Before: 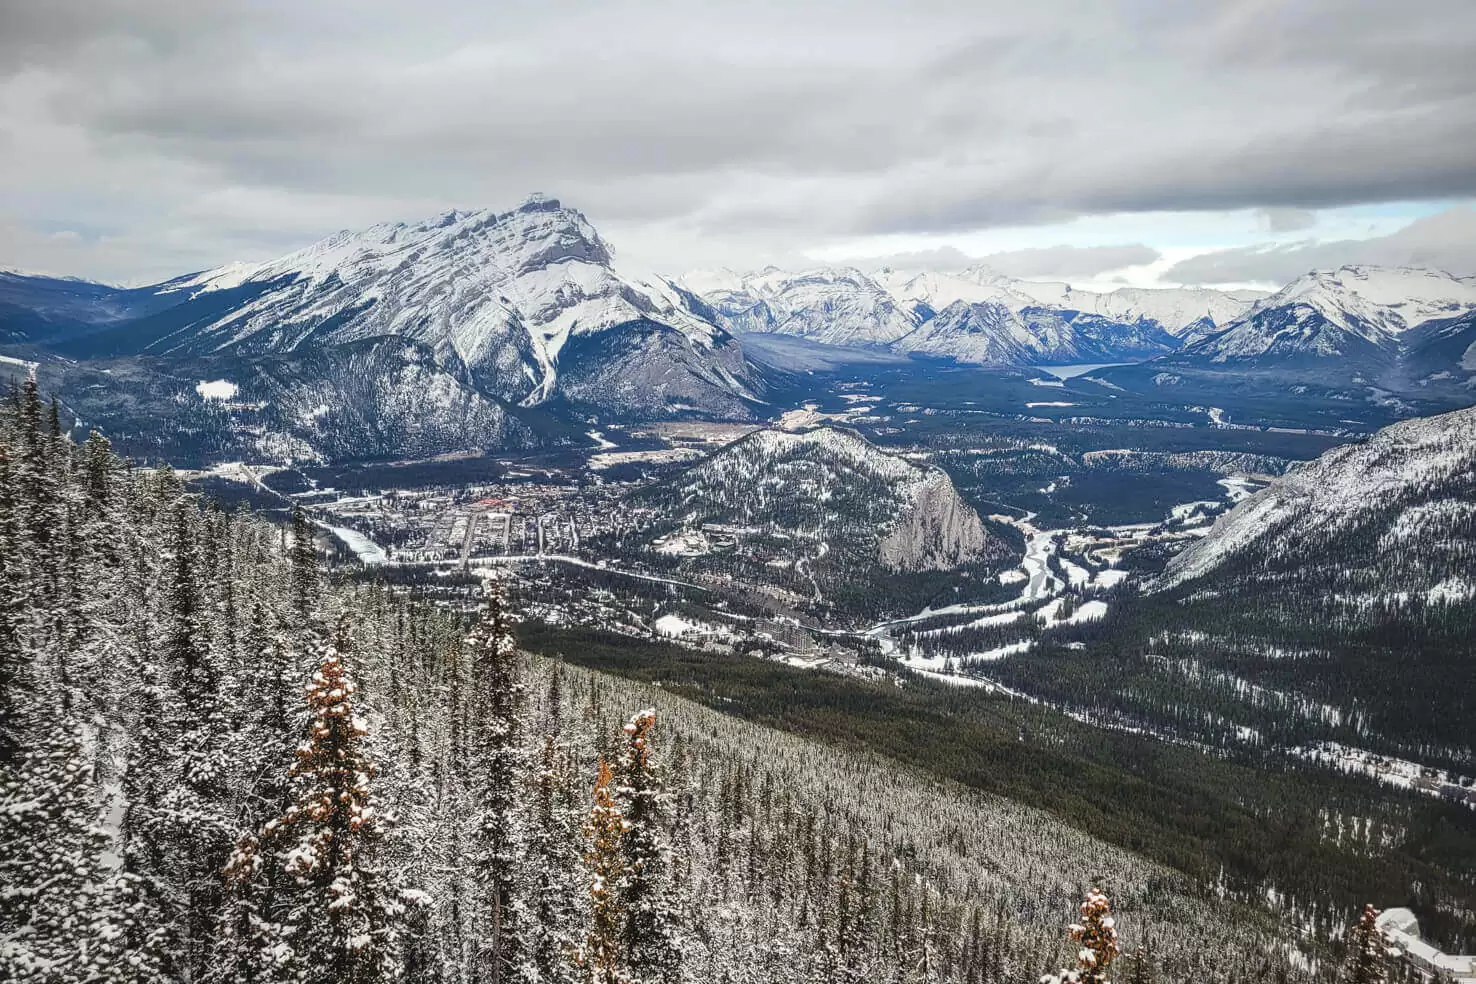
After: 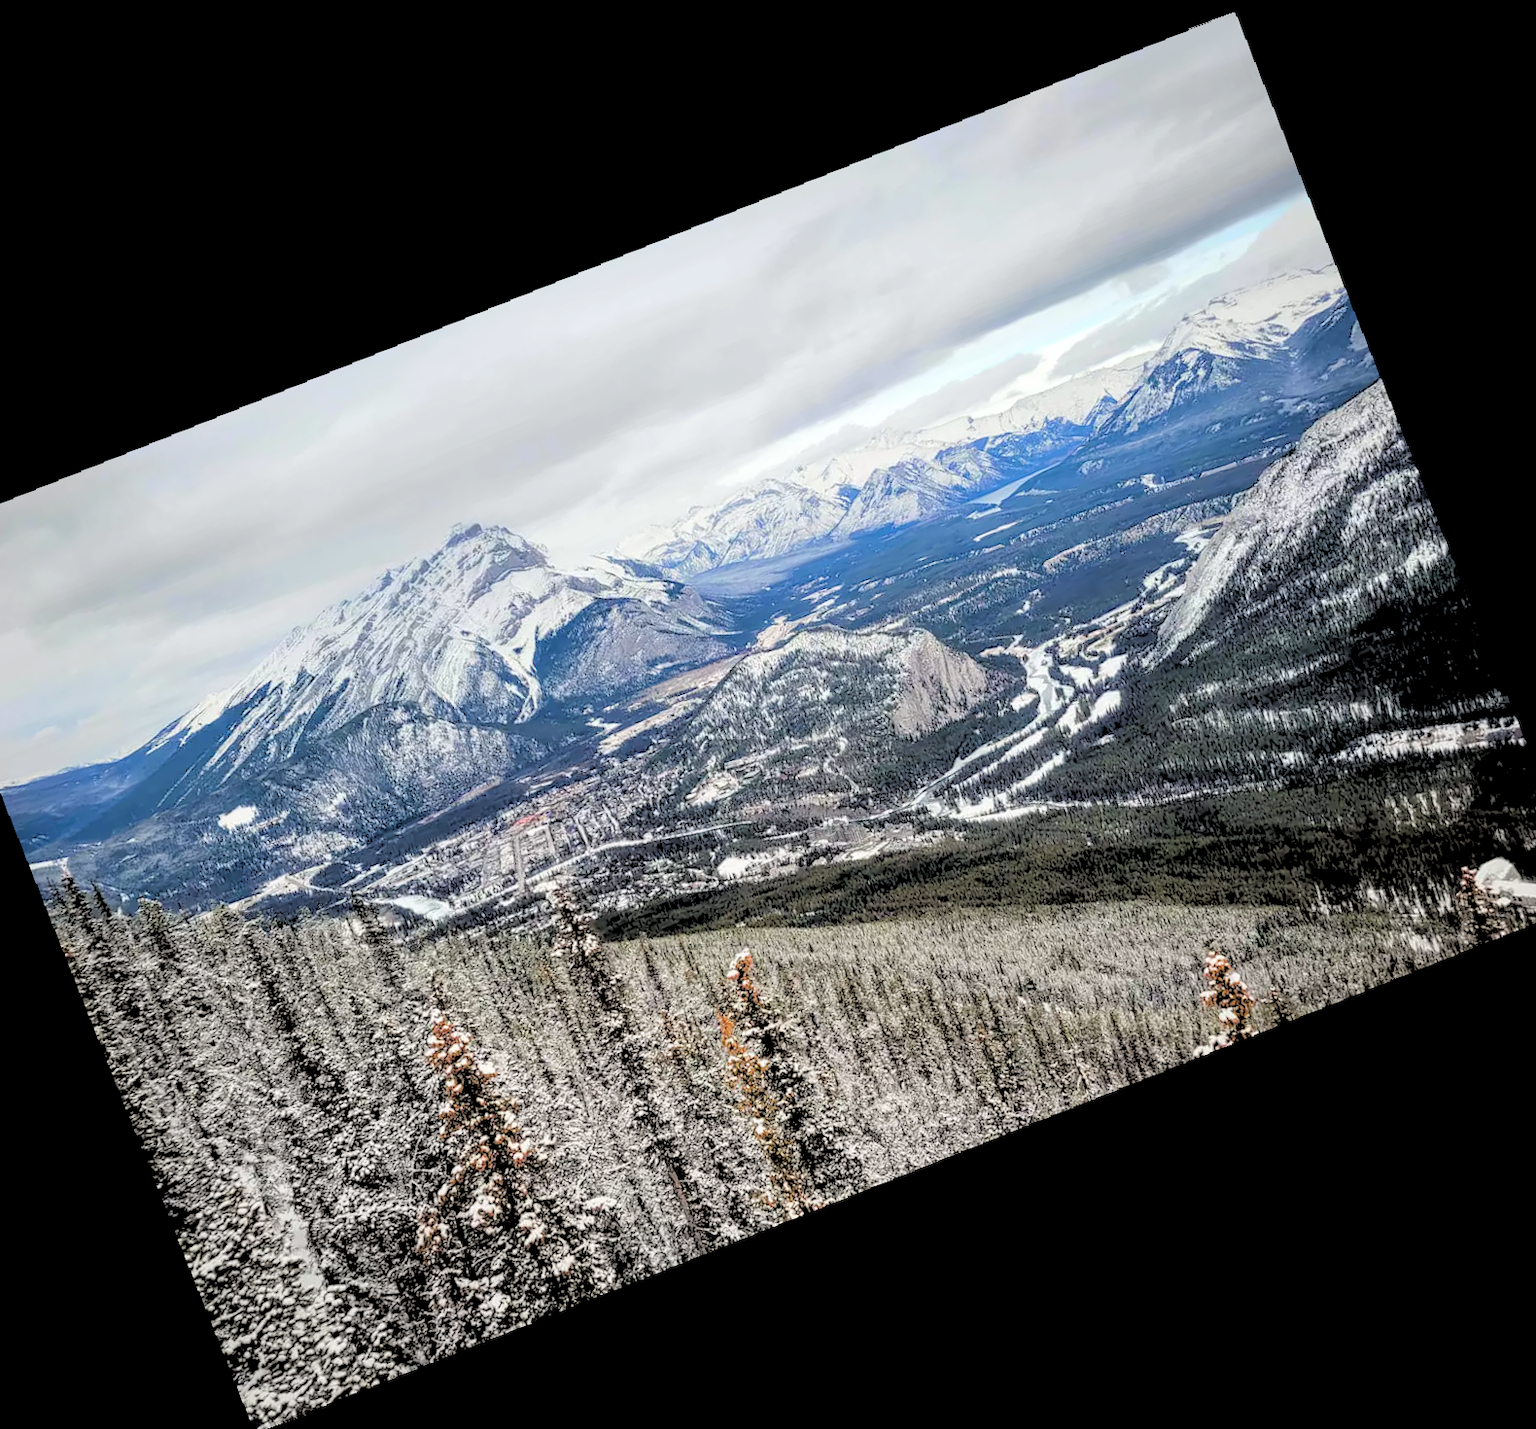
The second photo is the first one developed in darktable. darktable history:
rotate and perspective: rotation -2.29°, automatic cropping off
rgb levels: levels [[0.027, 0.429, 0.996], [0, 0.5, 1], [0, 0.5, 1]]
crop and rotate: angle 19.43°, left 6.812%, right 4.125%, bottom 1.087%
